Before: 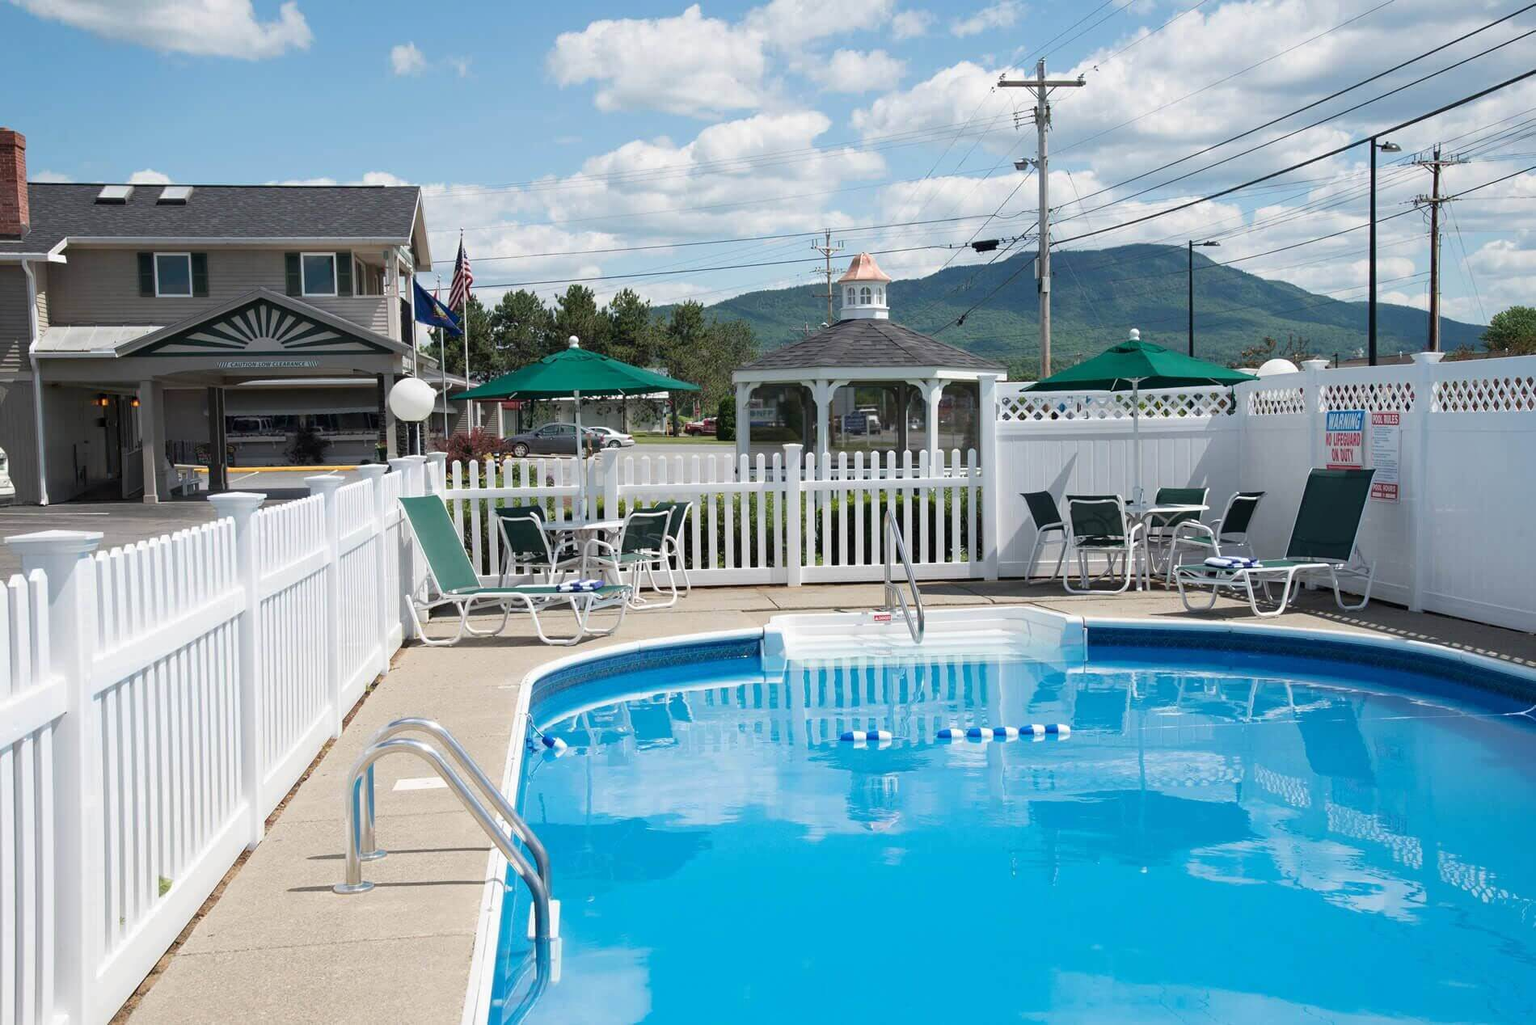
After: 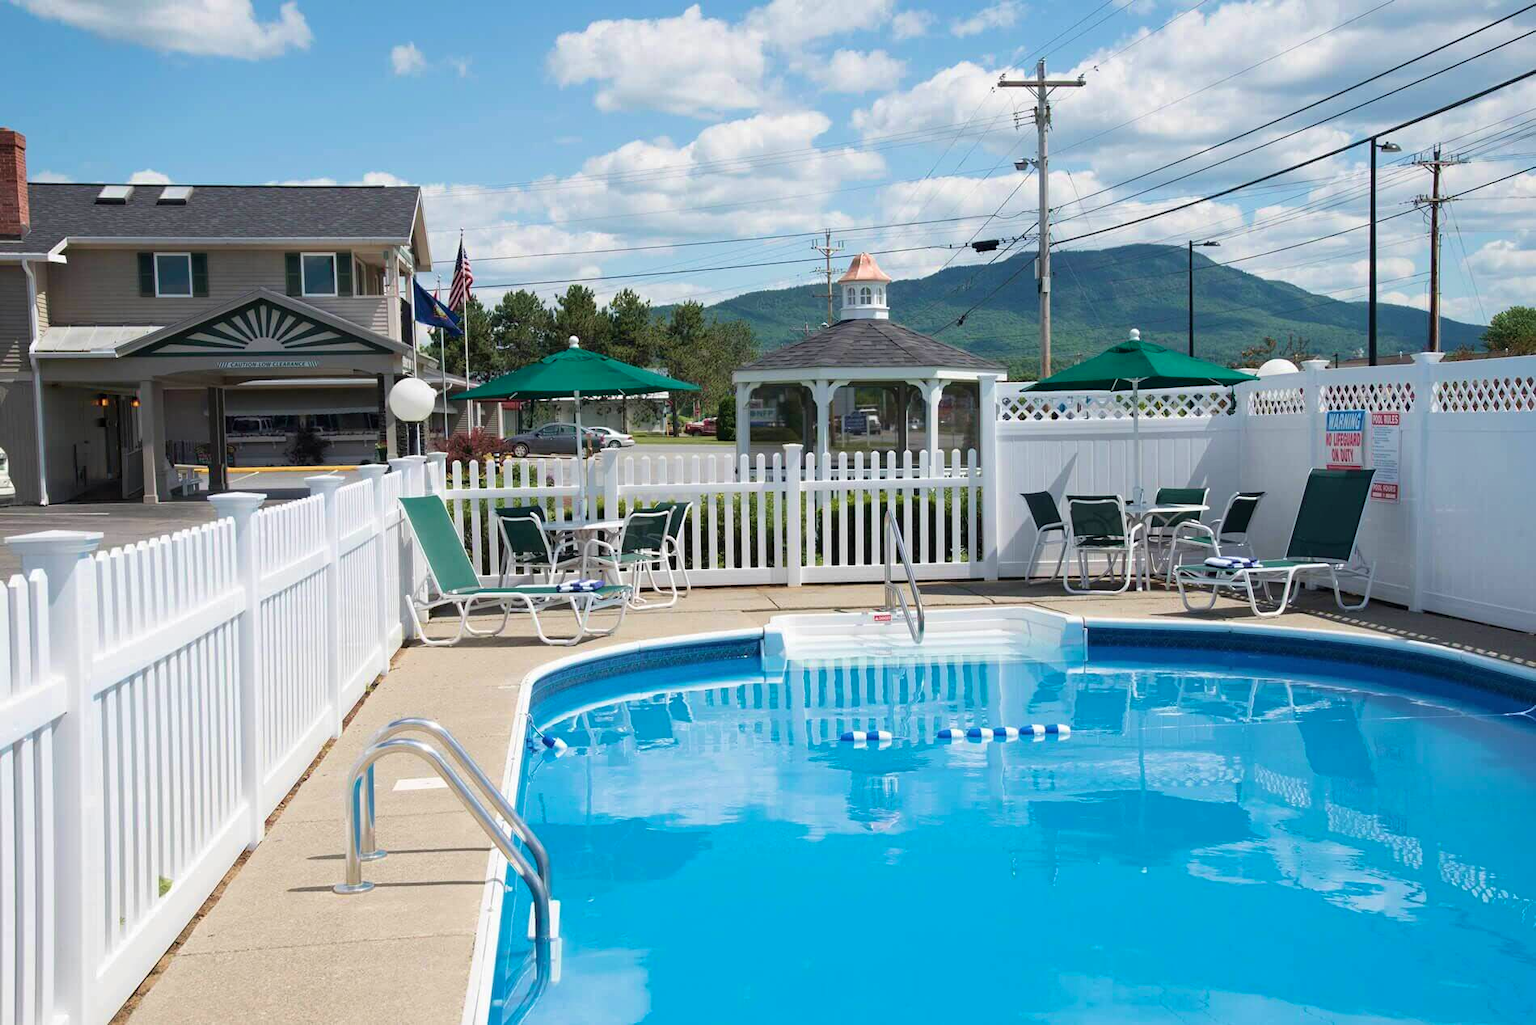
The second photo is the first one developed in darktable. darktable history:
velvia: strength 28.57%
